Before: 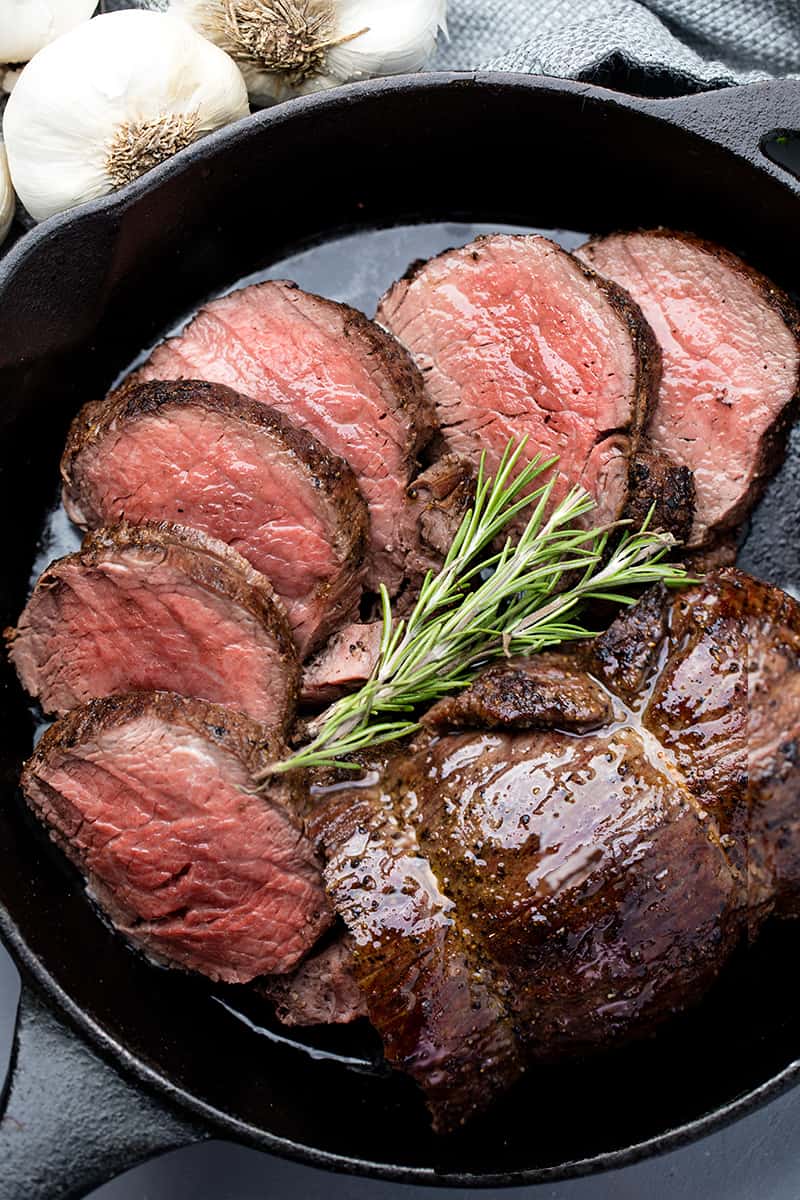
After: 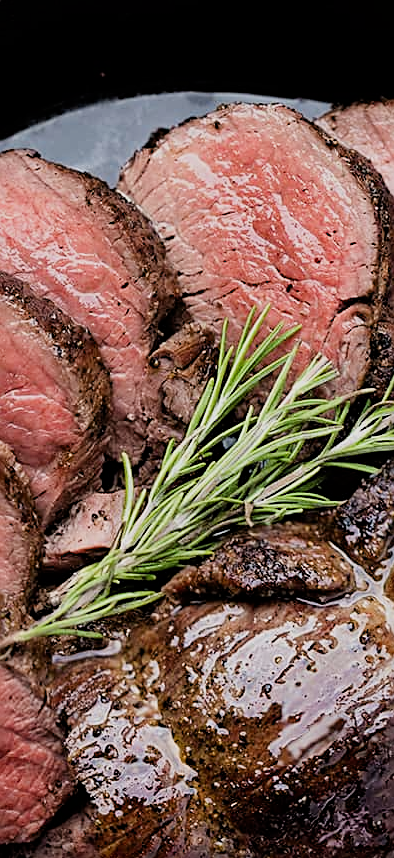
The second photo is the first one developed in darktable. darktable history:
crop: left 32.317%, top 10.941%, right 18.417%, bottom 17.512%
filmic rgb: black relative exposure -7.97 EV, white relative exposure 3.86 EV, hardness 4.31, iterations of high-quality reconstruction 10
sharpen: on, module defaults
